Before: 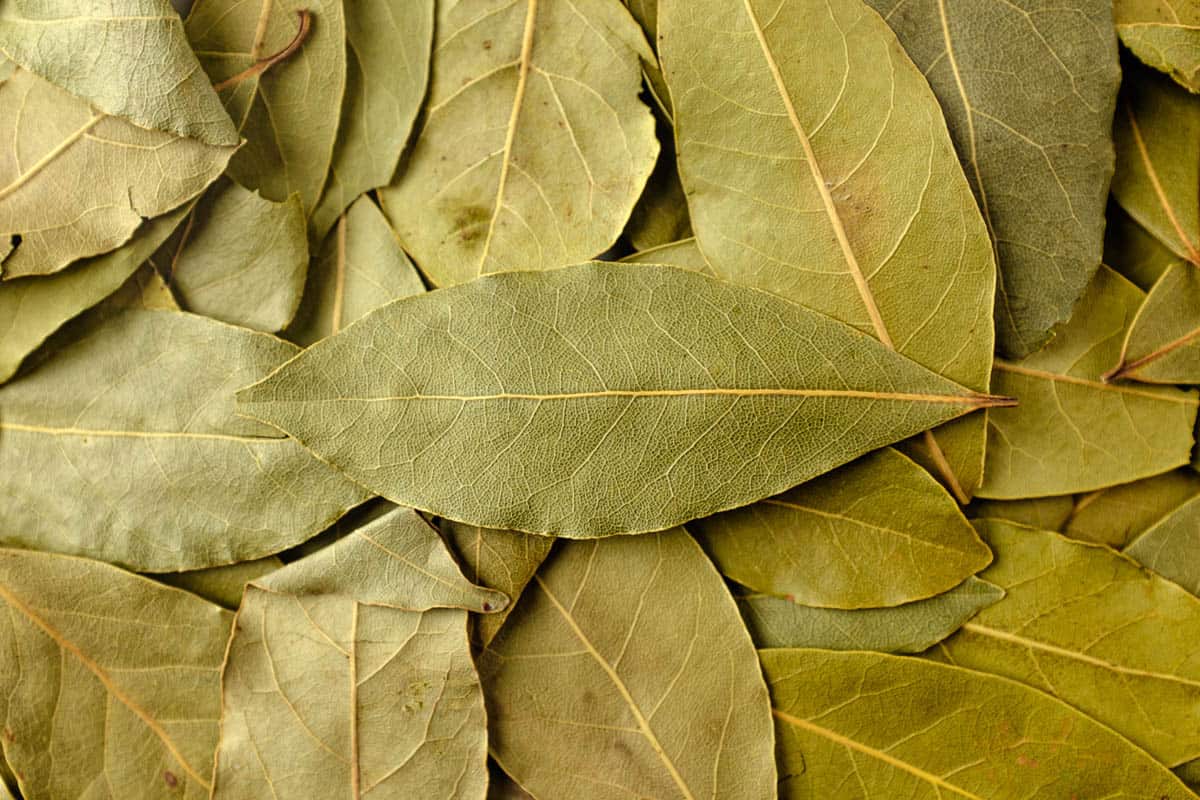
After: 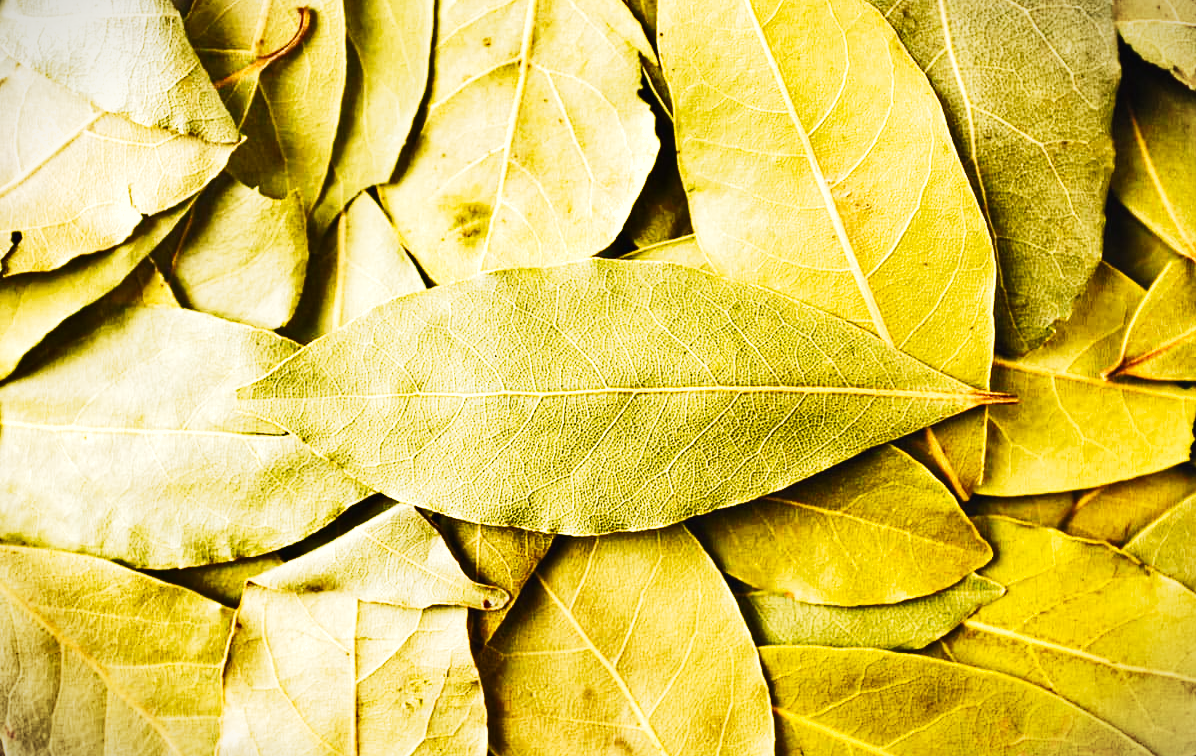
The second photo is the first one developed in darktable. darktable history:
tone curve: curves: ch0 [(0, 0.031) (0.145, 0.106) (0.319, 0.269) (0.495, 0.544) (0.707, 0.833) (0.859, 0.931) (1, 0.967)]; ch1 [(0, 0) (0.279, 0.218) (0.424, 0.411) (0.495, 0.504) (0.538, 0.55) (0.578, 0.595) (0.707, 0.778) (1, 1)]; ch2 [(0, 0) (0.125, 0.089) (0.353, 0.329) (0.436, 0.432) (0.552, 0.554) (0.615, 0.674) (1, 1)], preserve colors none
shadows and highlights: soften with gaussian
exposure: exposure 1.163 EV, compensate highlight preservation false
crop: top 0.448%, right 0.261%, bottom 5.045%
vignetting: fall-off start 99.77%, width/height ratio 1.311
